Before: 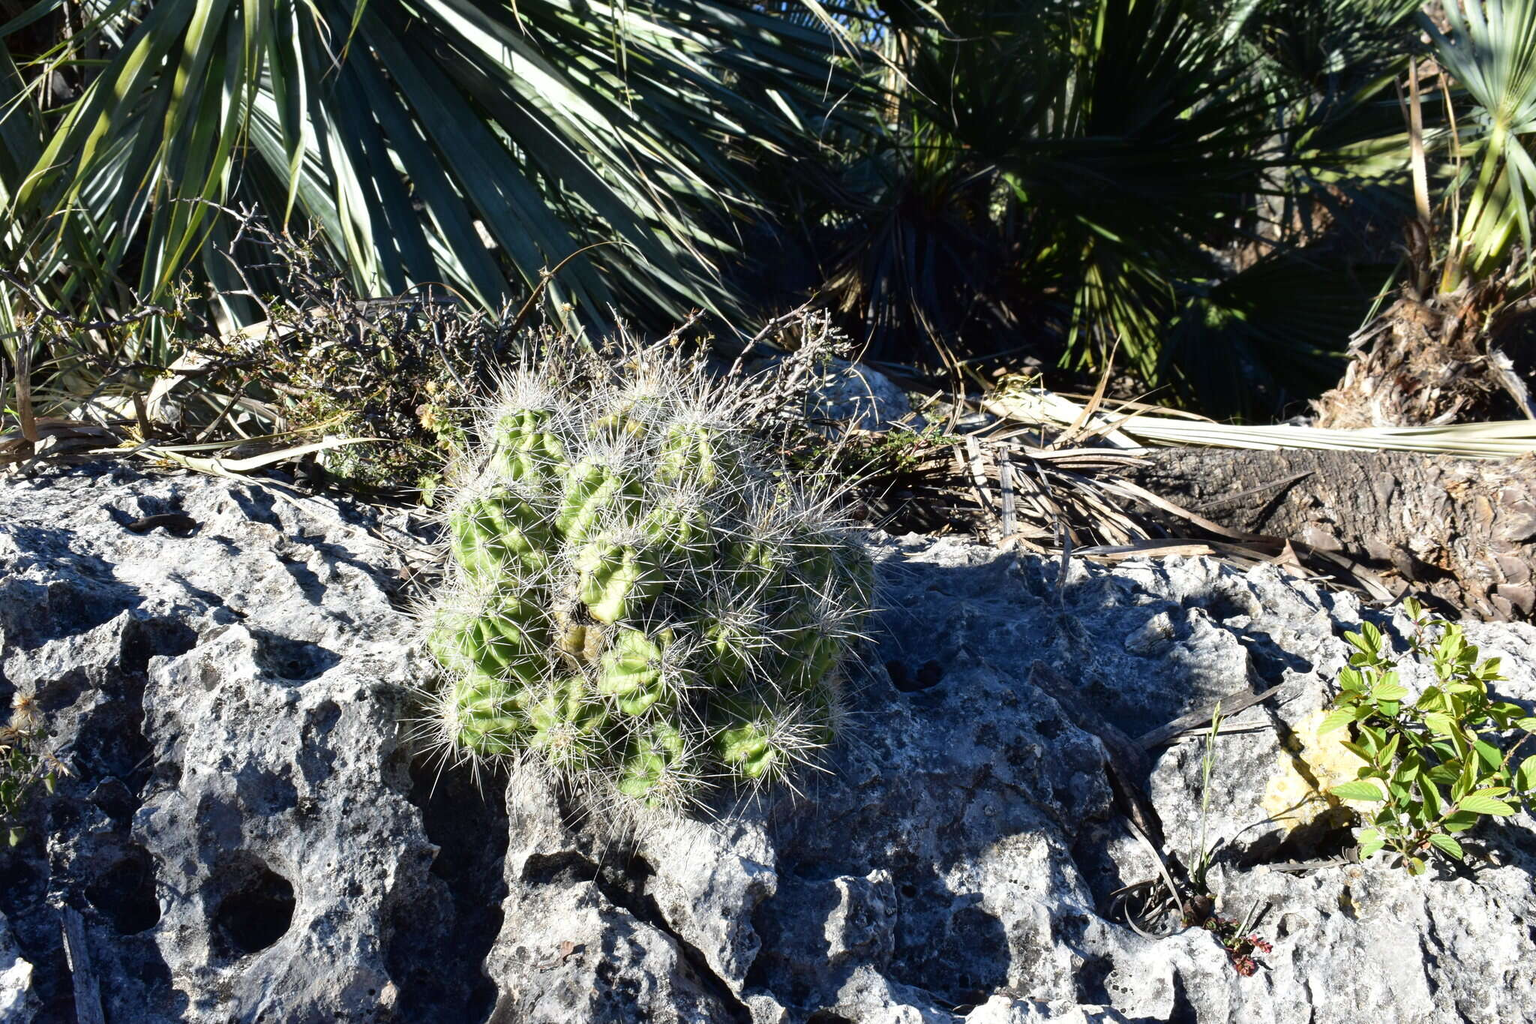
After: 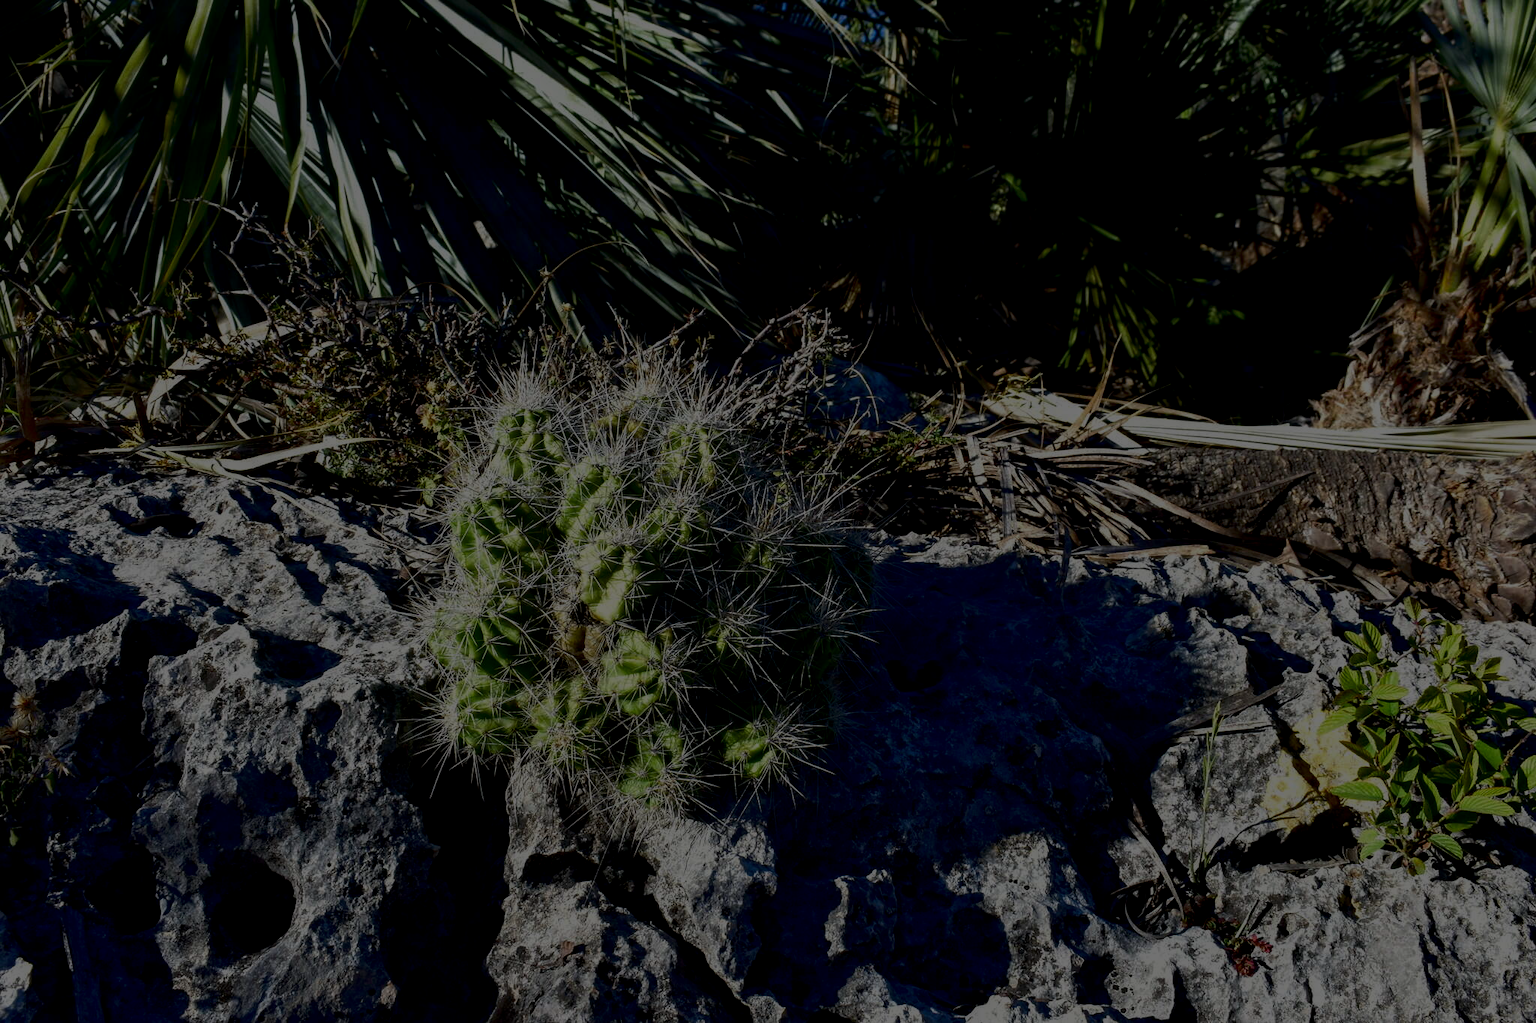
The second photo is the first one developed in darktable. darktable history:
tone equalizer: on, module defaults
exposure: exposure -2.002 EV, compensate highlight preservation false
contrast brightness saturation: contrast 0.13, brightness -0.24, saturation 0.14
local contrast: on, module defaults
